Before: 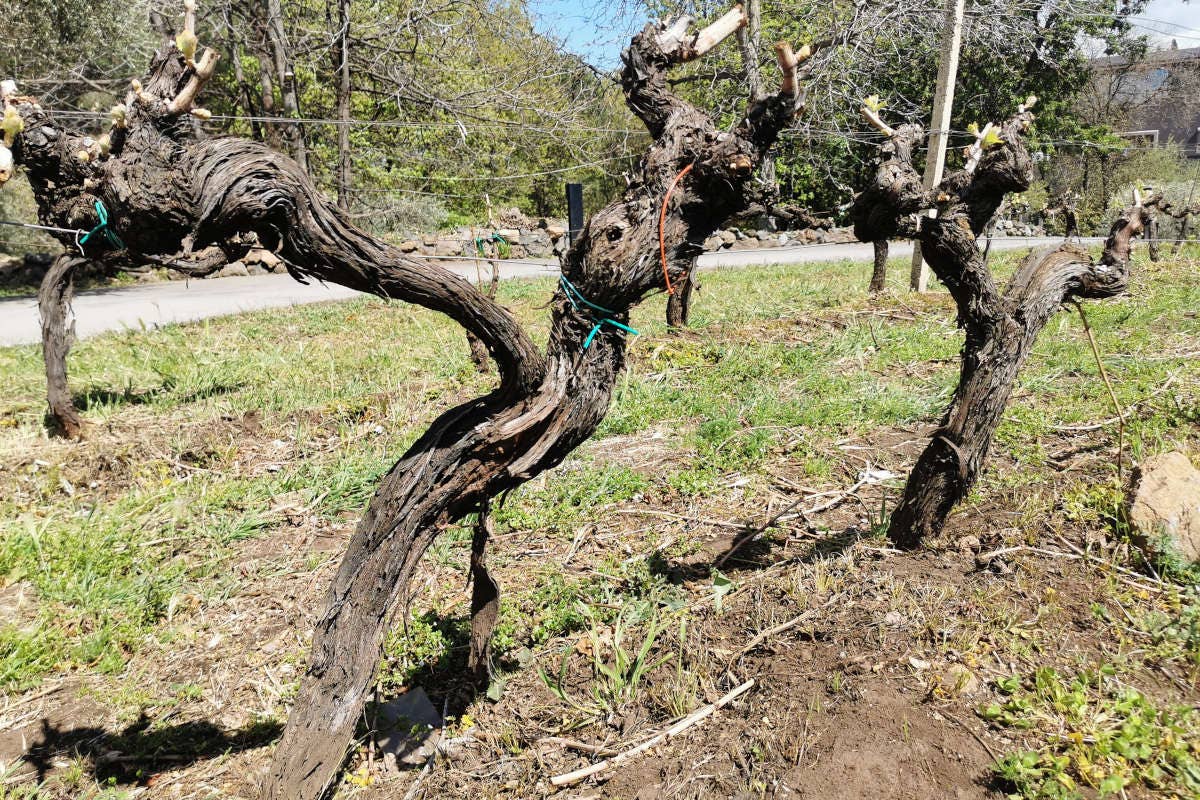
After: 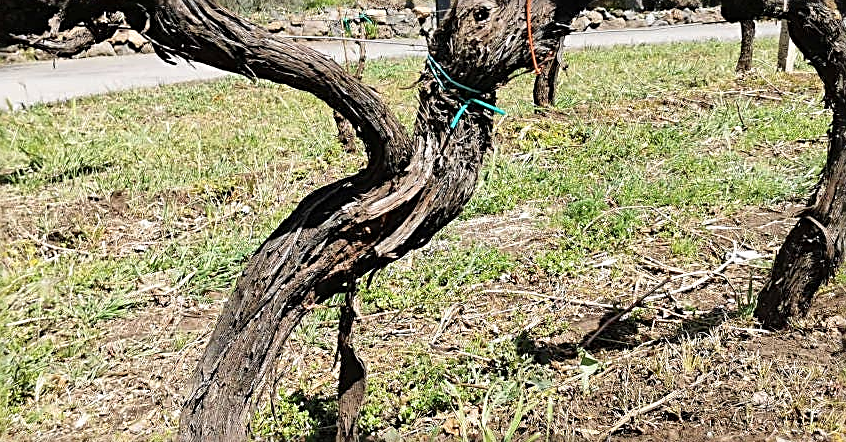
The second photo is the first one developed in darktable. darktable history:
crop: left 11.123%, top 27.61%, right 18.3%, bottom 17.034%
sharpen: radius 2.584, amount 0.688
